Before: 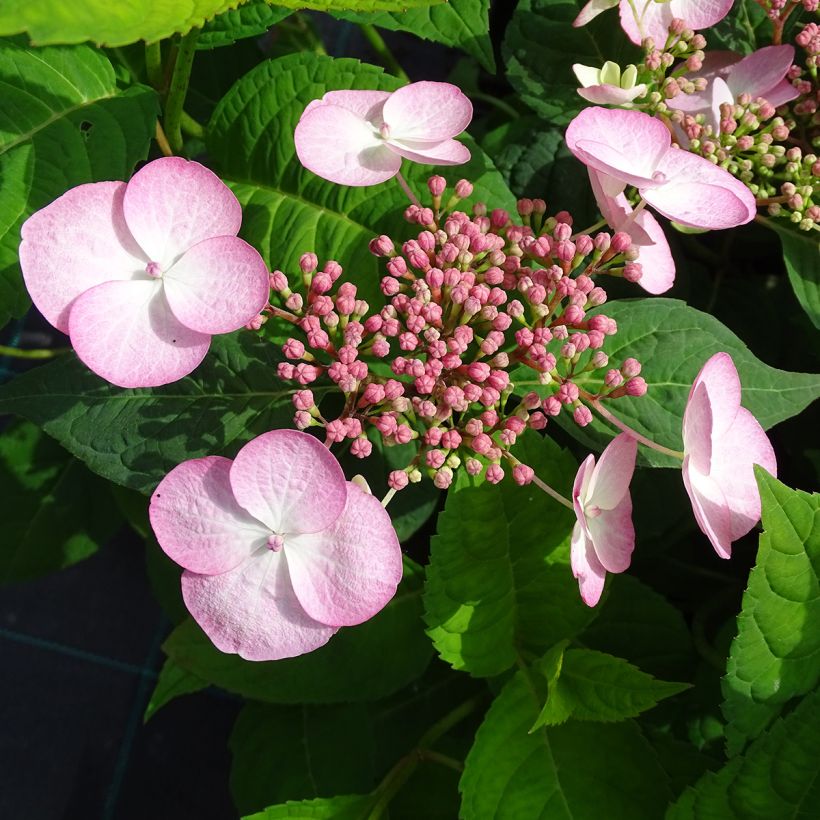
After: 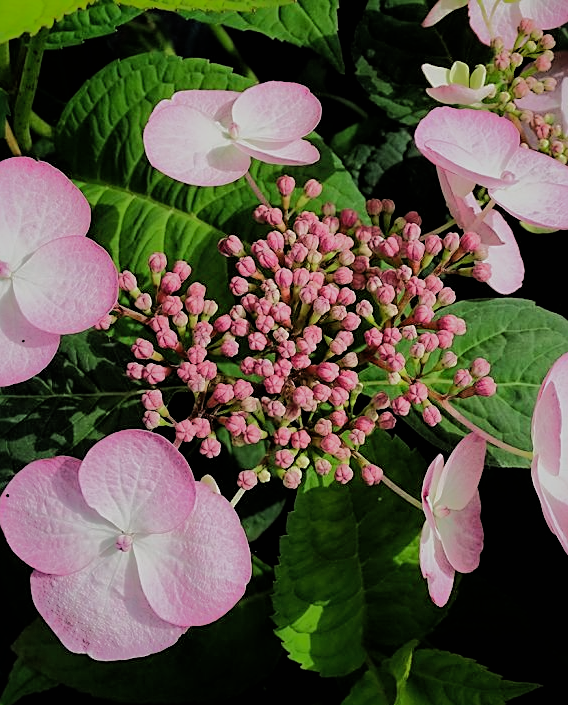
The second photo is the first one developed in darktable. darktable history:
sharpen: on, module defaults
shadows and highlights: shadows 25, highlights -70
filmic rgb: black relative exposure -5 EV, white relative exposure 3.5 EV, hardness 3.19, contrast 1.2, highlights saturation mix -50%
crop: left 18.479%, right 12.2%, bottom 13.971%
